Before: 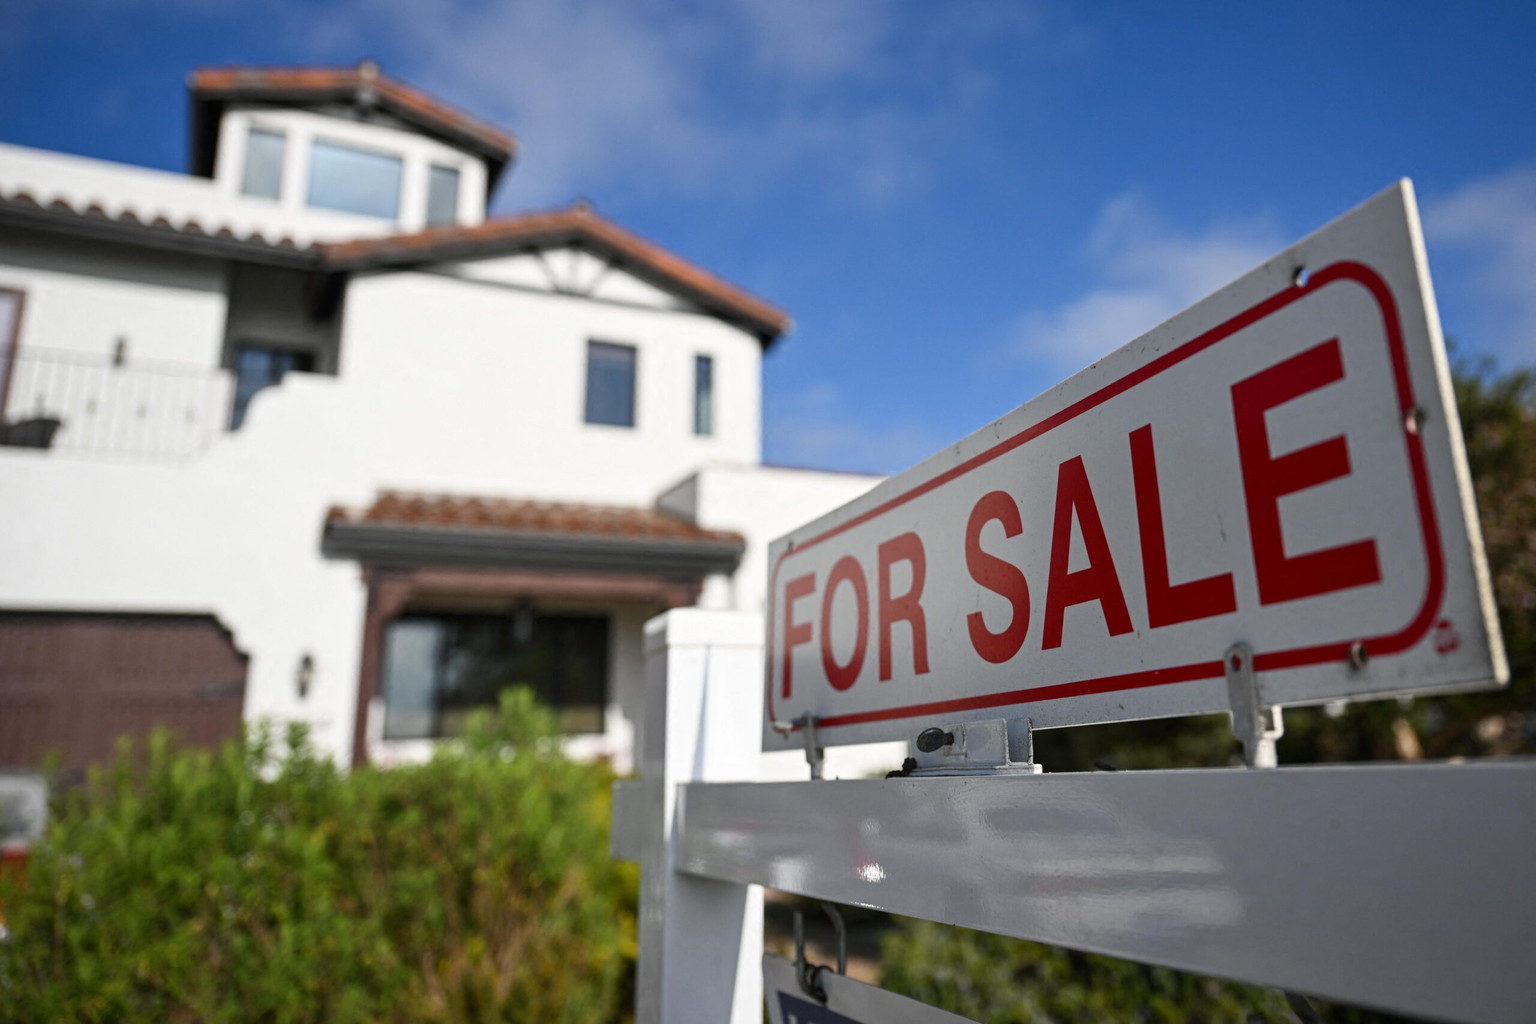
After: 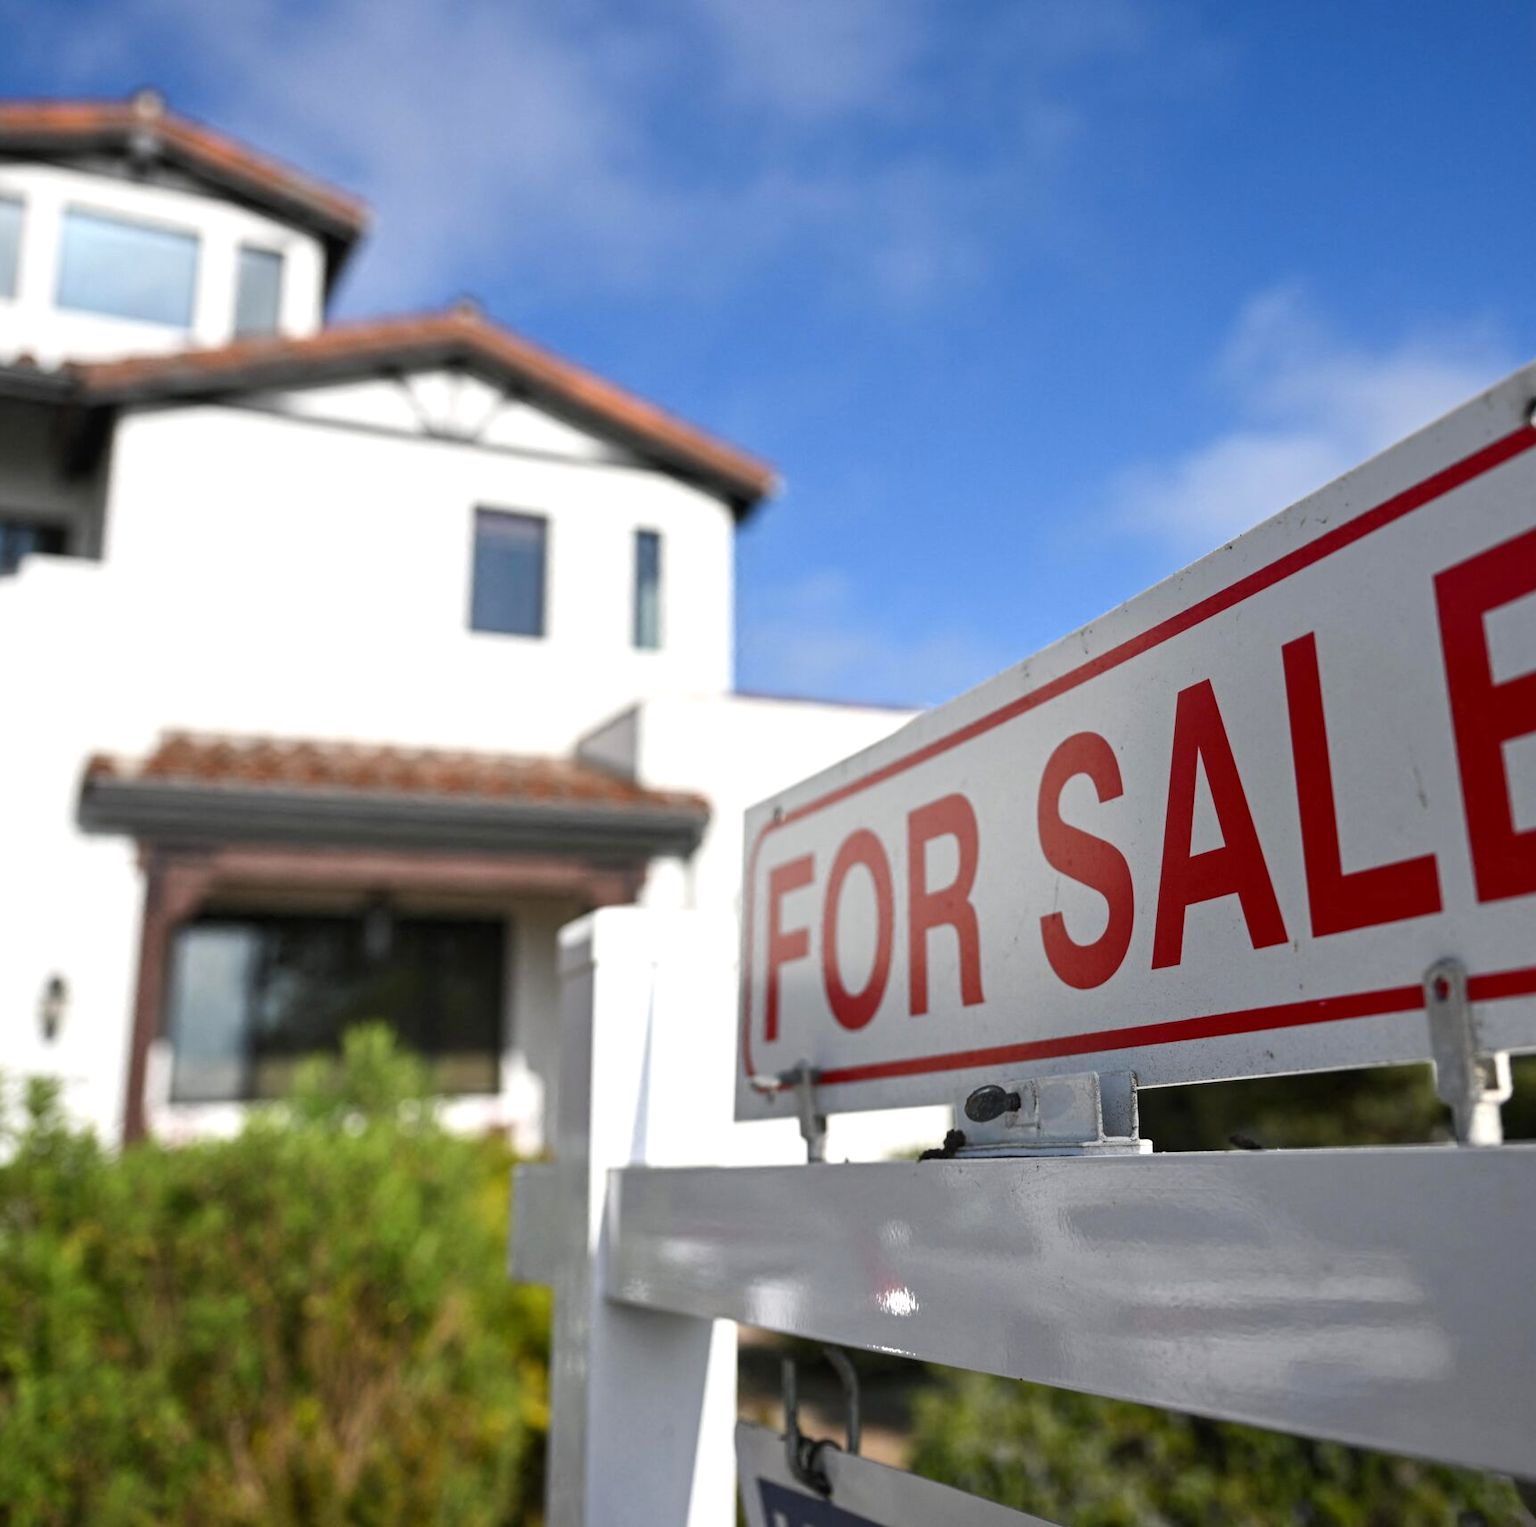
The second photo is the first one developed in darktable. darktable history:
crop and rotate: left 17.568%, right 15.345%
exposure: exposure 0.375 EV, compensate exposure bias true, compensate highlight preservation false
